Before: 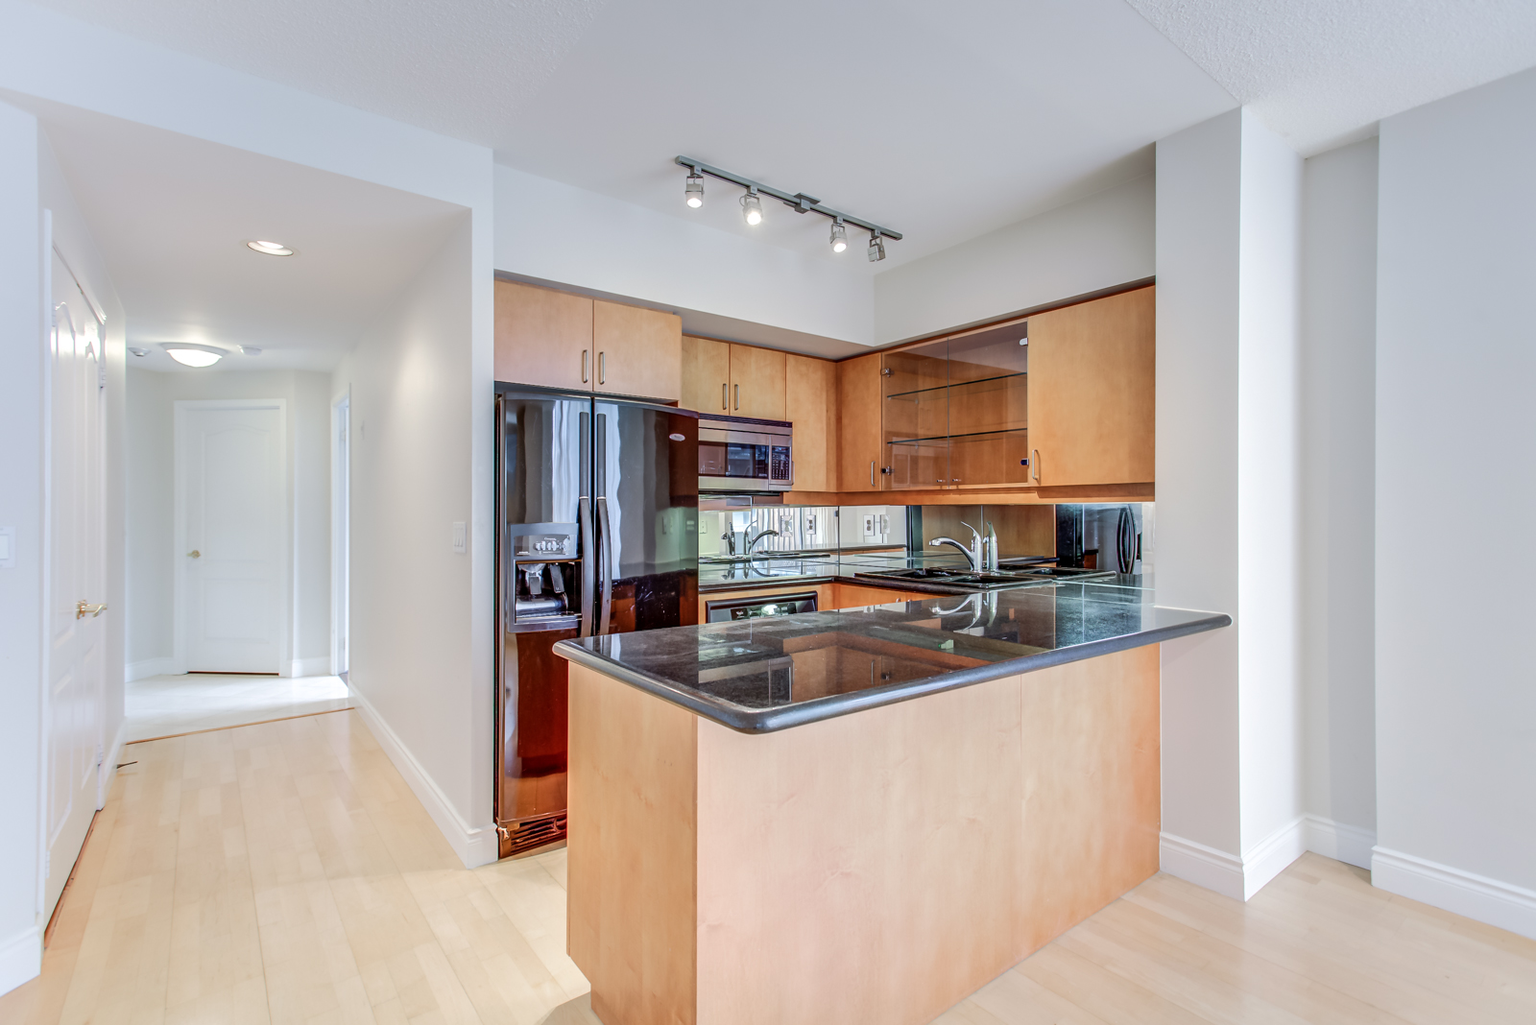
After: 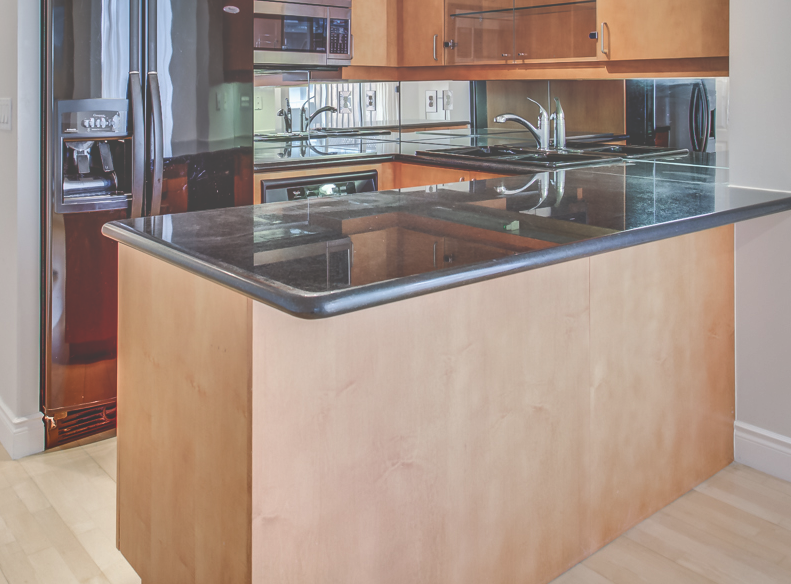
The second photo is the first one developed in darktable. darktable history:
exposure: black level correction -0.062, exposure -0.05 EV, compensate highlight preservation false
crop: left 29.672%, top 41.786%, right 20.851%, bottom 3.487%
shadows and highlights: radius 118.69, shadows 42.21, highlights -61.56, soften with gaussian
